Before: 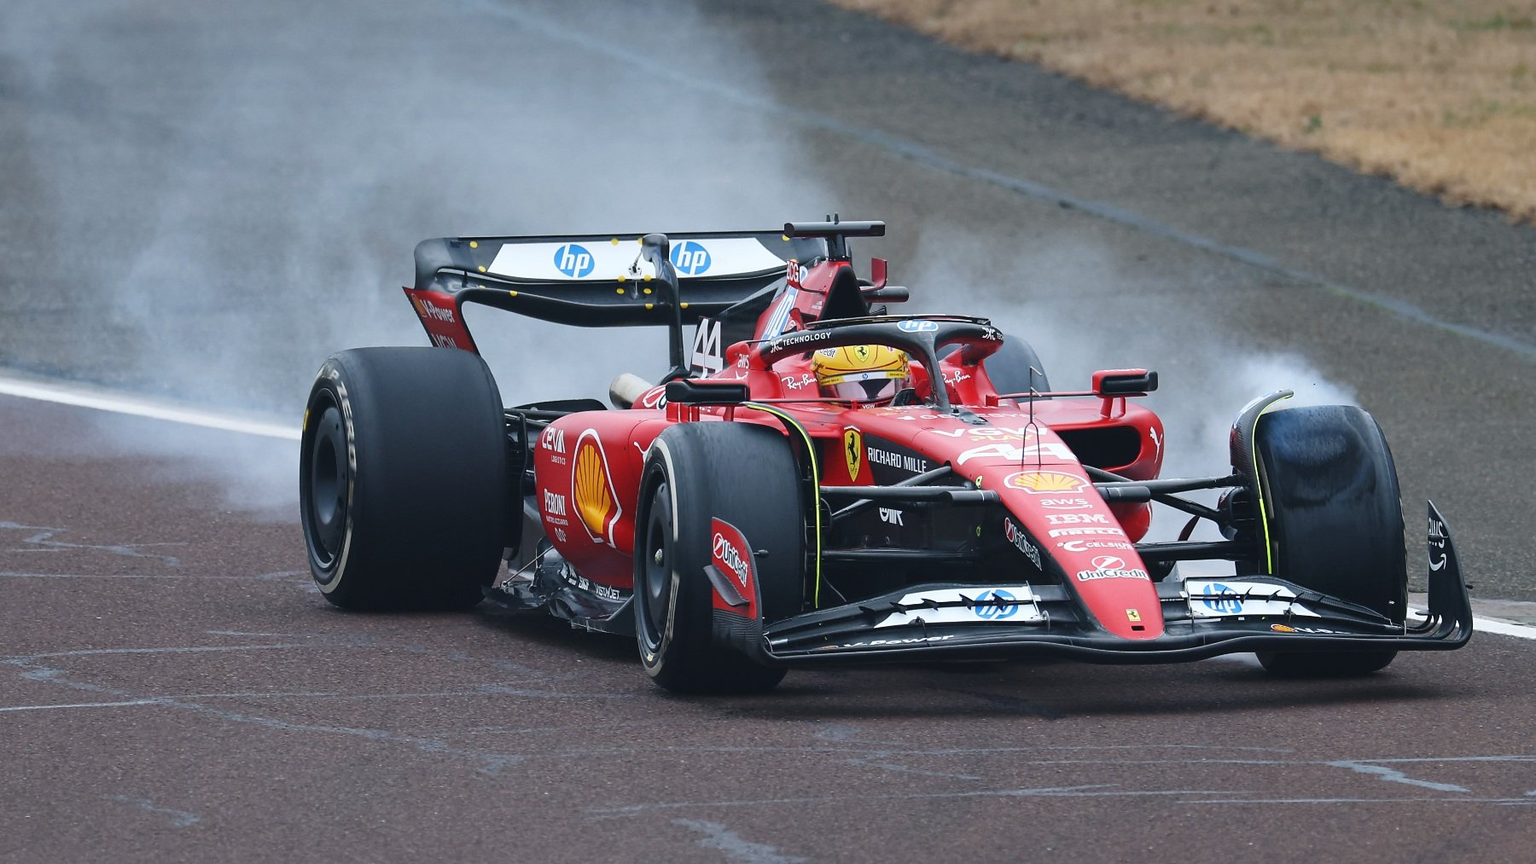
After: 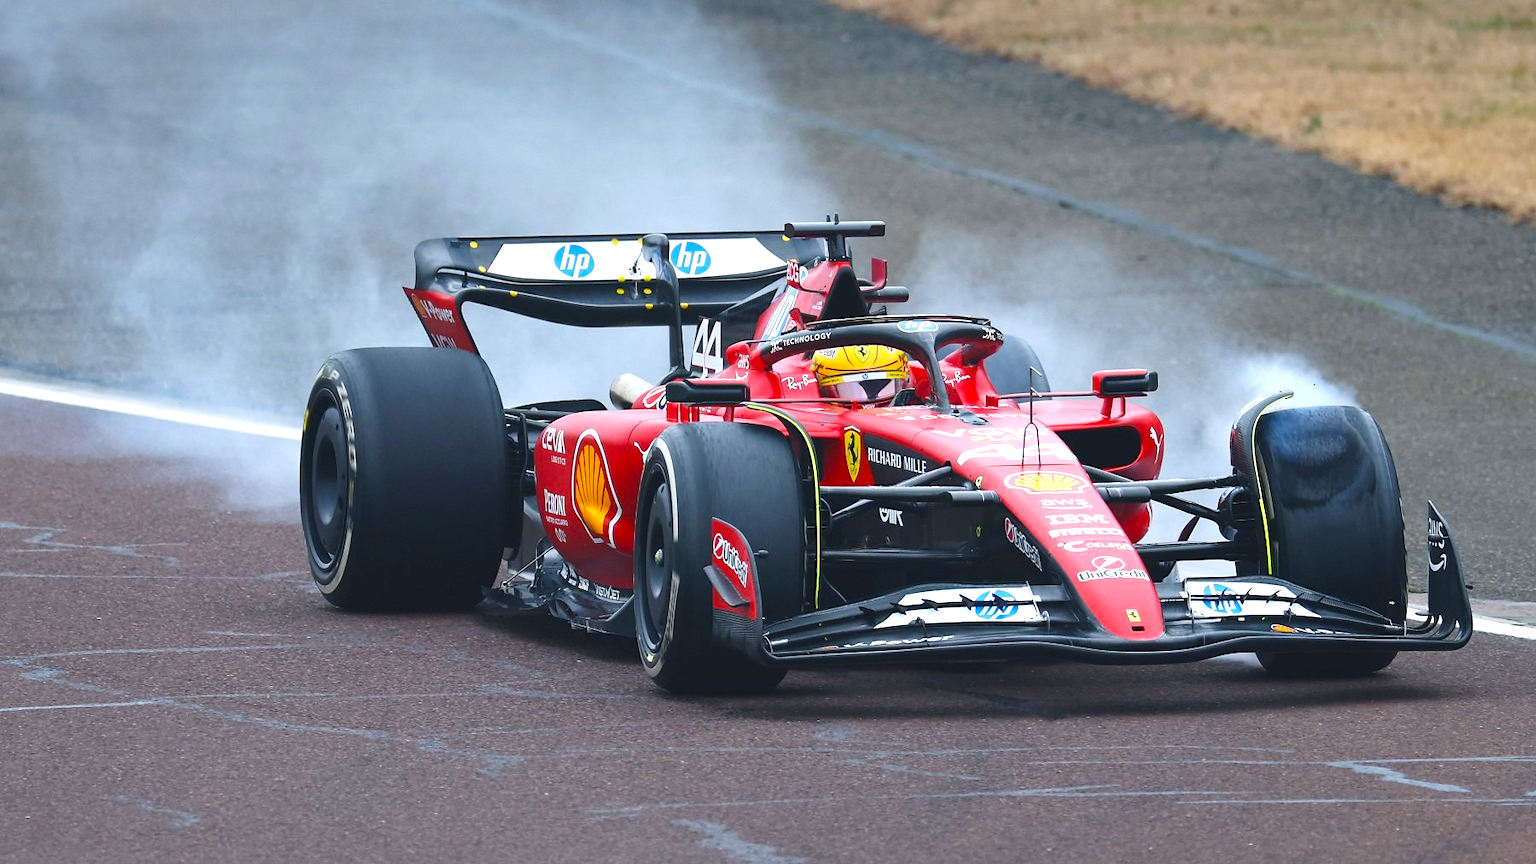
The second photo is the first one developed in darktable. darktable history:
exposure: black level correction 0, exposure 0.5 EV, compensate highlight preservation false
color balance: output saturation 120%
